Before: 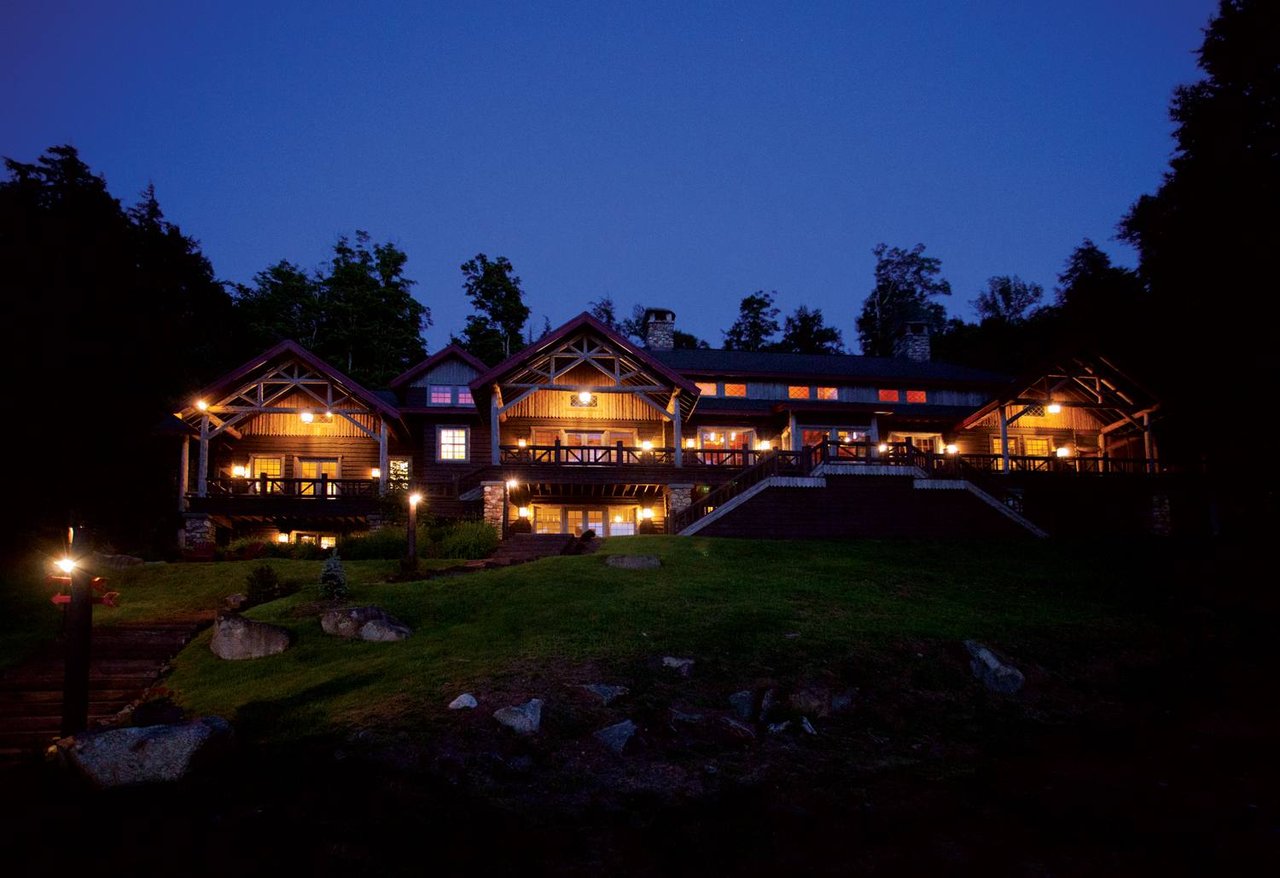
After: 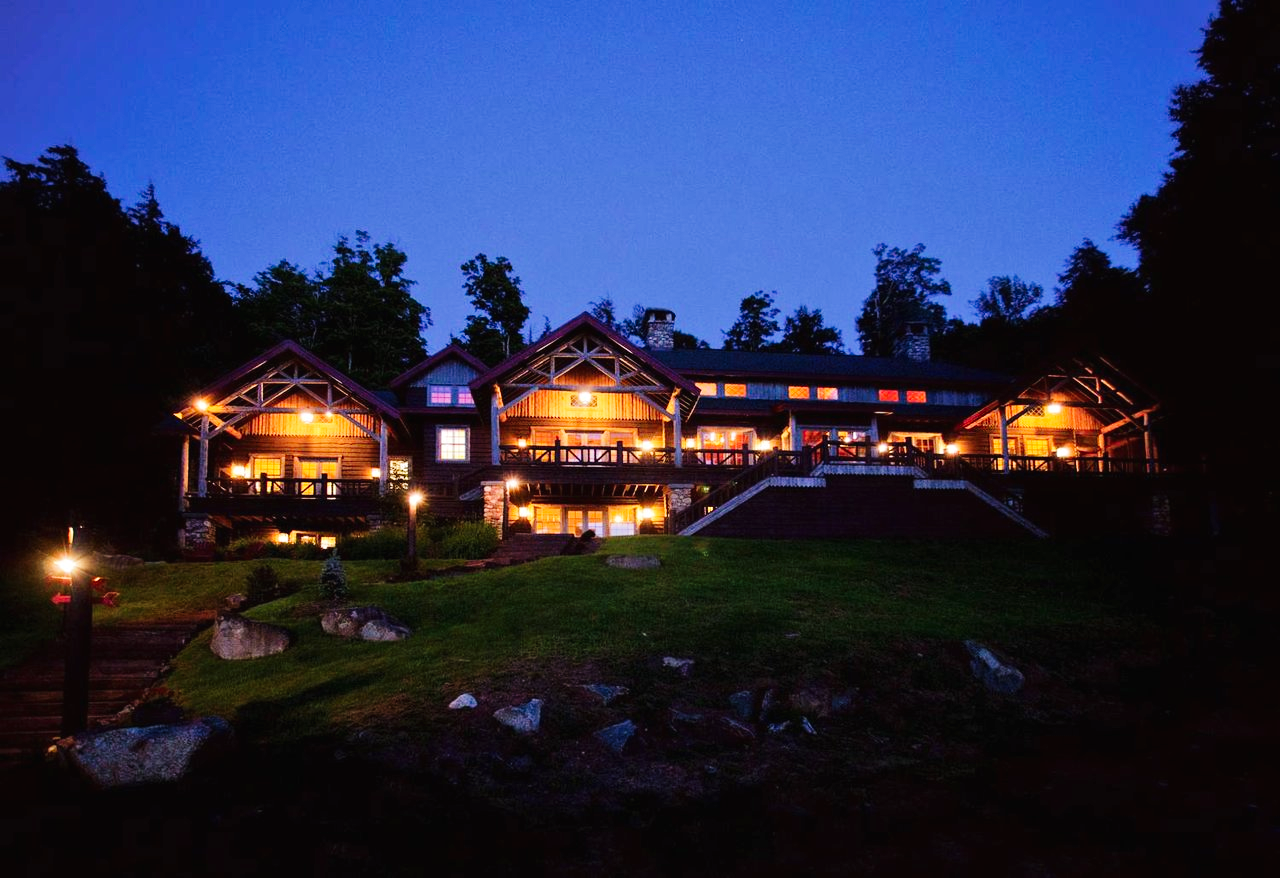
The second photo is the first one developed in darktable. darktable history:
tone curve: curves: ch0 [(0, 0.011) (0.139, 0.106) (0.295, 0.271) (0.499, 0.523) (0.739, 0.782) (0.857, 0.879) (1, 0.967)]; ch1 [(0, 0) (0.272, 0.249) (0.39, 0.379) (0.469, 0.456) (0.495, 0.497) (0.524, 0.53) (0.588, 0.62) (0.725, 0.779) (1, 1)]; ch2 [(0, 0) (0.125, 0.089) (0.35, 0.317) (0.437, 0.42) (0.502, 0.499) (0.533, 0.553) (0.599, 0.638) (1, 1)], preserve colors none
tone equalizer: -8 EV 1.02 EV, -7 EV 1.02 EV, -6 EV 1.01 EV, -5 EV 1.01 EV, -4 EV 1.04 EV, -3 EV 0.737 EV, -2 EV 0.475 EV, -1 EV 0.242 EV, edges refinement/feathering 500, mask exposure compensation -1.57 EV, preserve details guided filter
